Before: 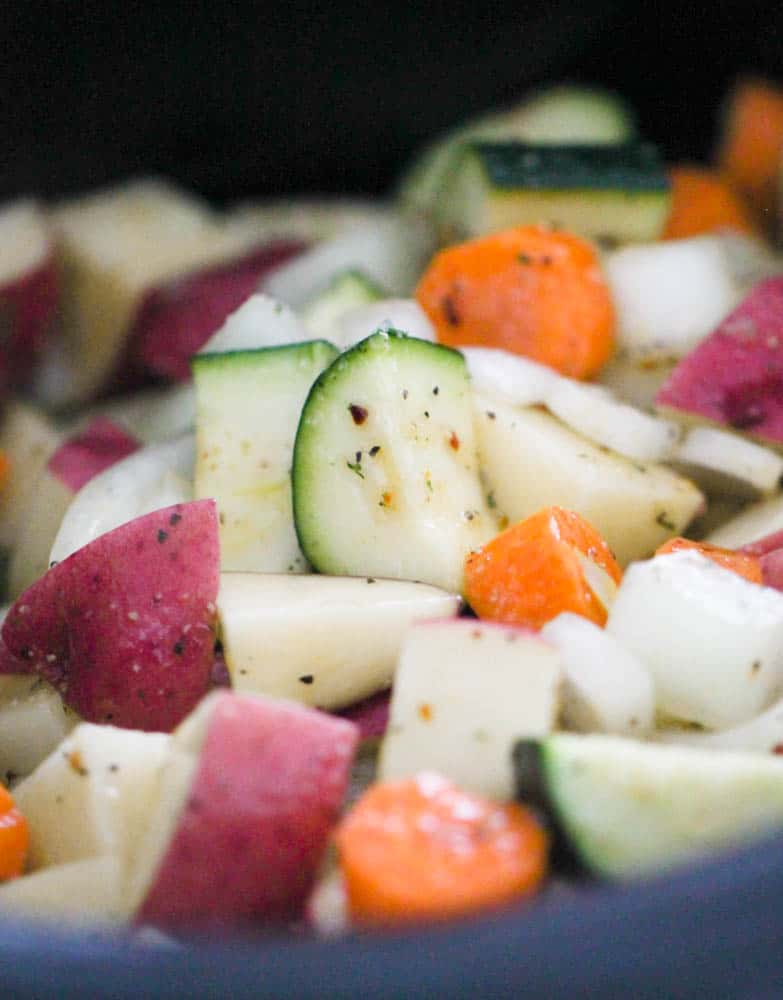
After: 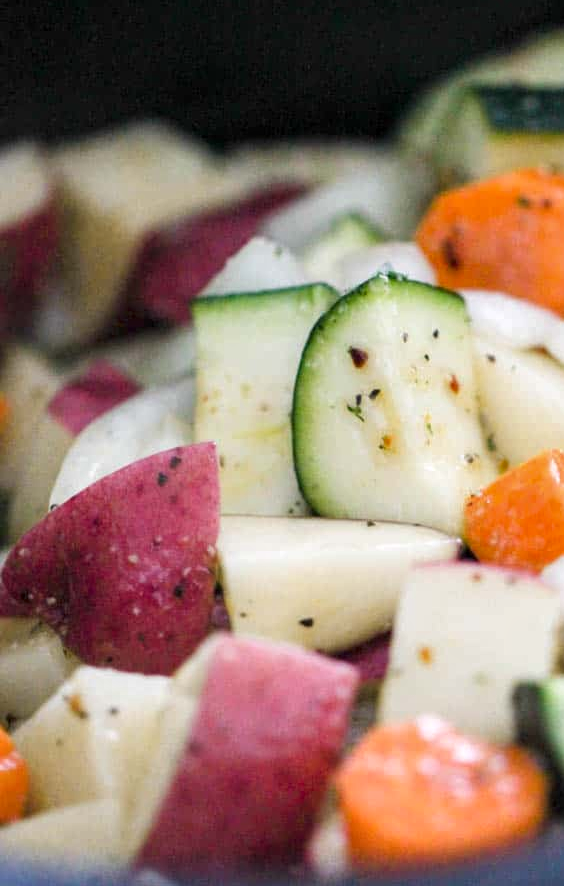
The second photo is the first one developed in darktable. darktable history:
local contrast: detail 130%
crop: top 5.799%, right 27.899%, bottom 5.588%
